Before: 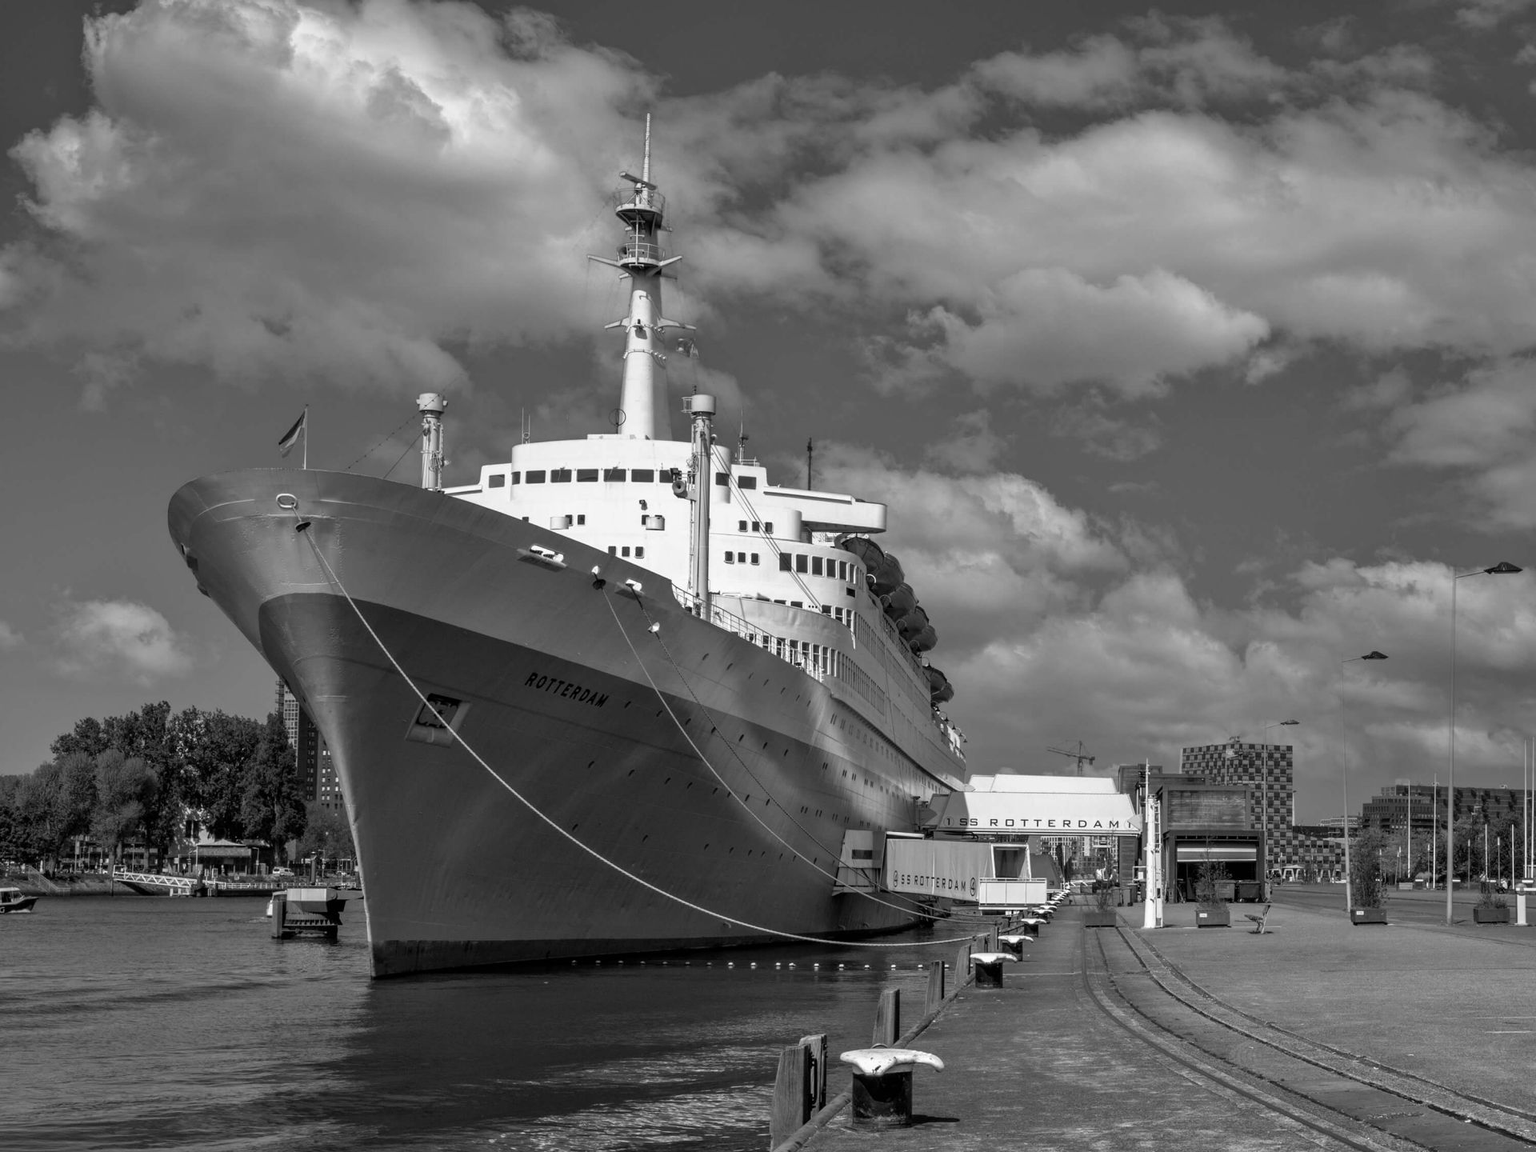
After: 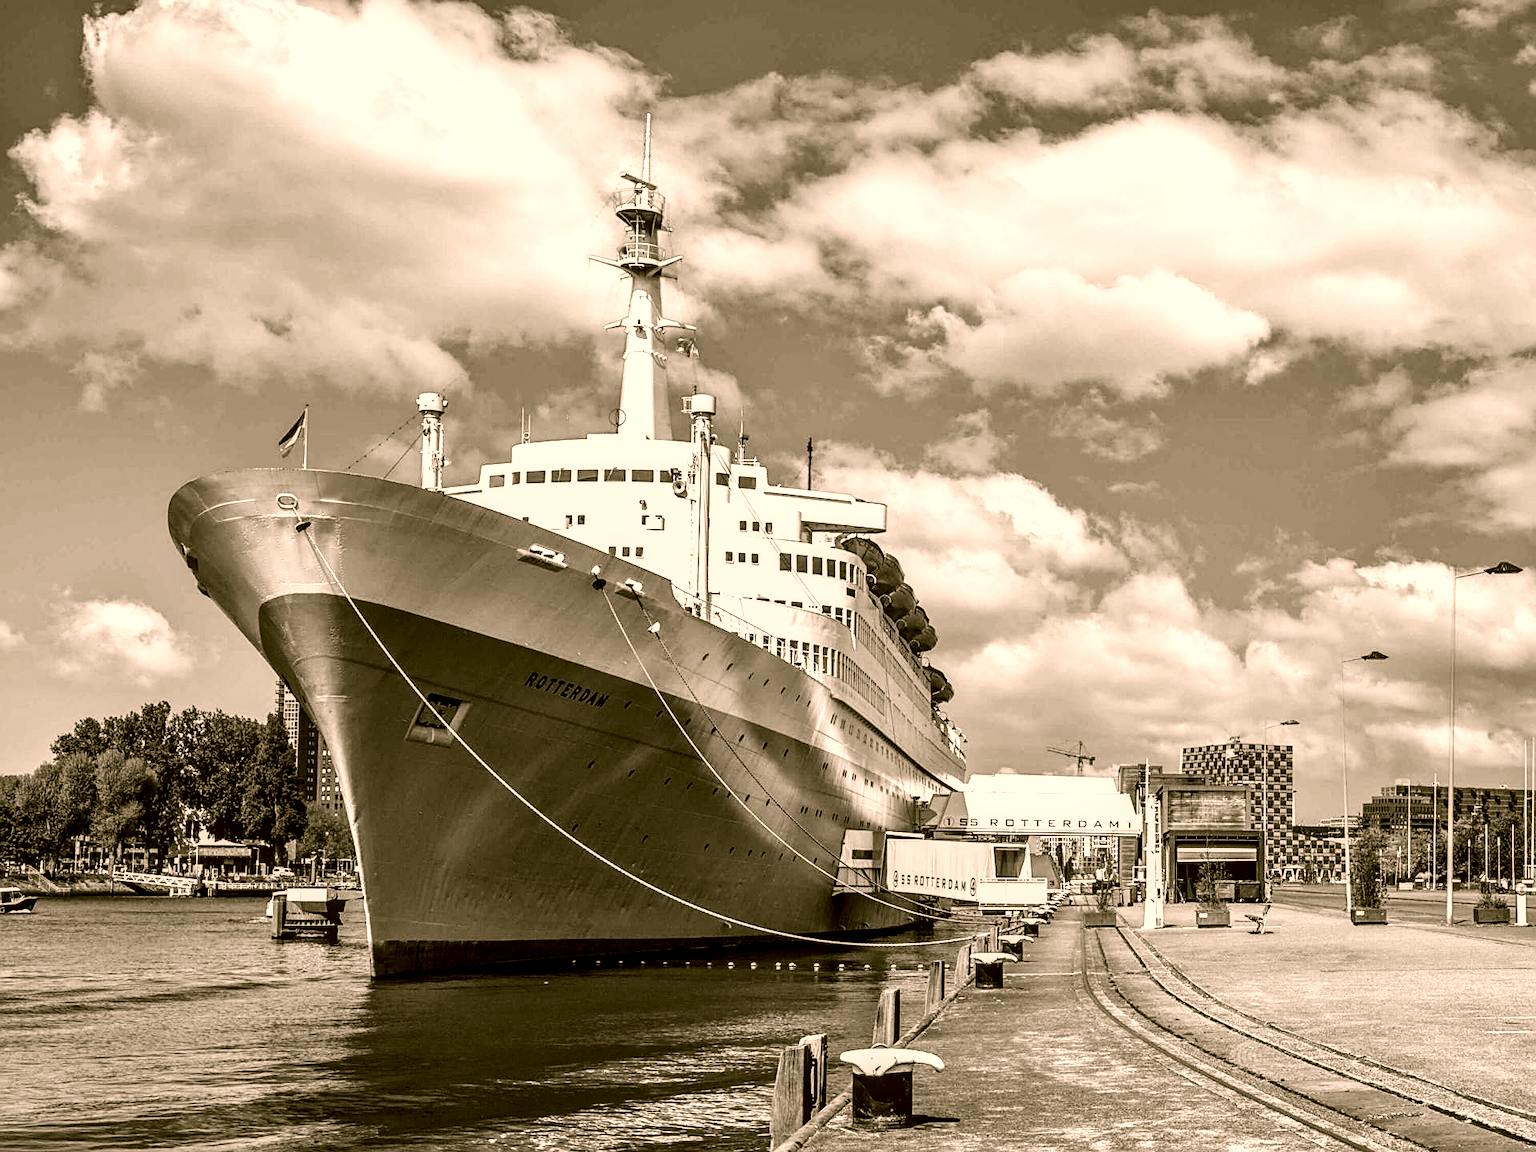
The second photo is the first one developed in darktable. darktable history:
local contrast: detail 130%
exposure: black level correction 0, exposure 1.514 EV, compensate exposure bias true, compensate highlight preservation false
tone equalizer: on, module defaults
filmic rgb: black relative exposure -12.82 EV, white relative exposure 2.81 EV, threshold 5.99 EV, target black luminance 0%, hardness 8.54, latitude 69.76%, contrast 1.136, shadows ↔ highlights balance -1.04%, add noise in highlights 0.001, preserve chrominance luminance Y, color science v3 (2019), use custom middle-gray values true, contrast in highlights soft, enable highlight reconstruction true
color correction: highlights a* 9, highlights b* 15.36, shadows a* -0.442, shadows b* 26.05
sharpen: on, module defaults
contrast brightness saturation: contrast 0.185, brightness -0.113, saturation 0.213
